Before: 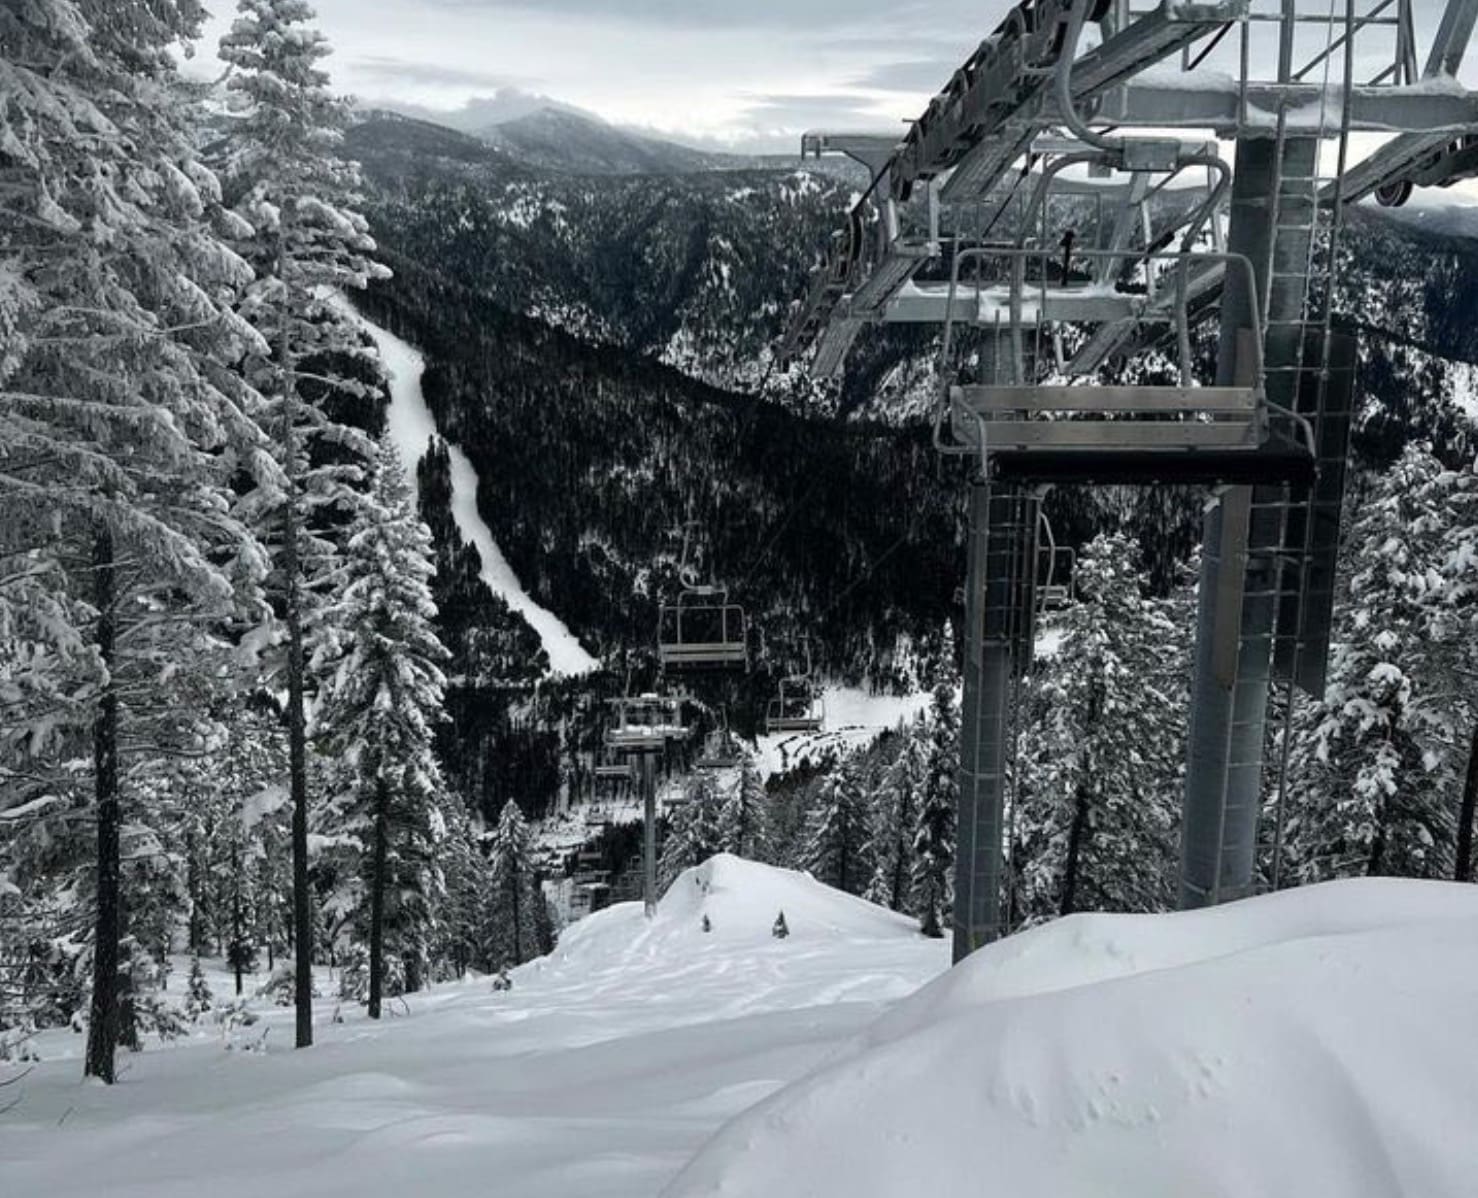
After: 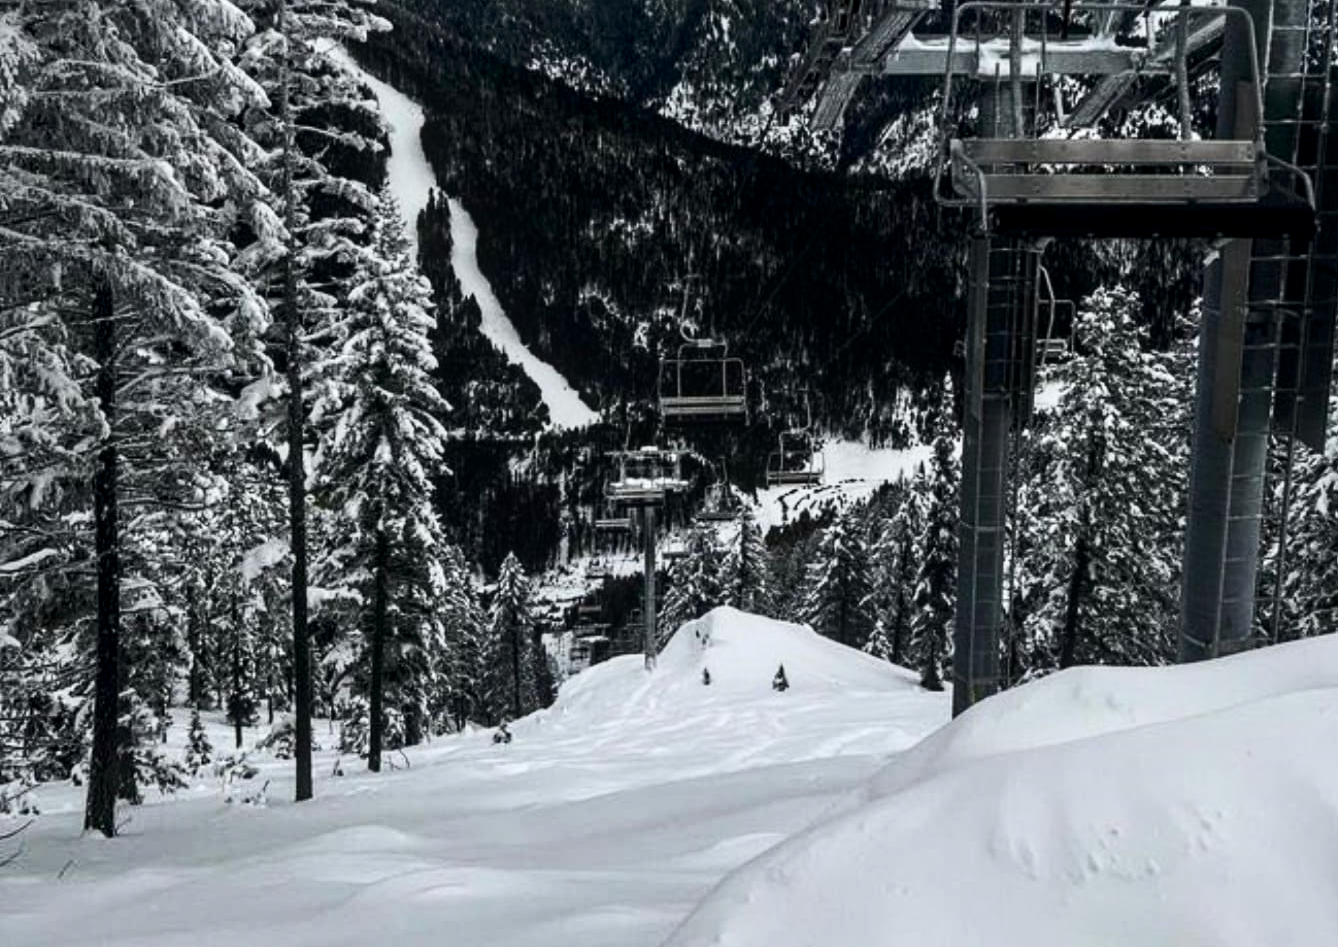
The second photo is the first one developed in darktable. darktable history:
local contrast: on, module defaults
contrast brightness saturation: contrast 0.286
crop: top 20.659%, right 9.41%, bottom 0.228%
